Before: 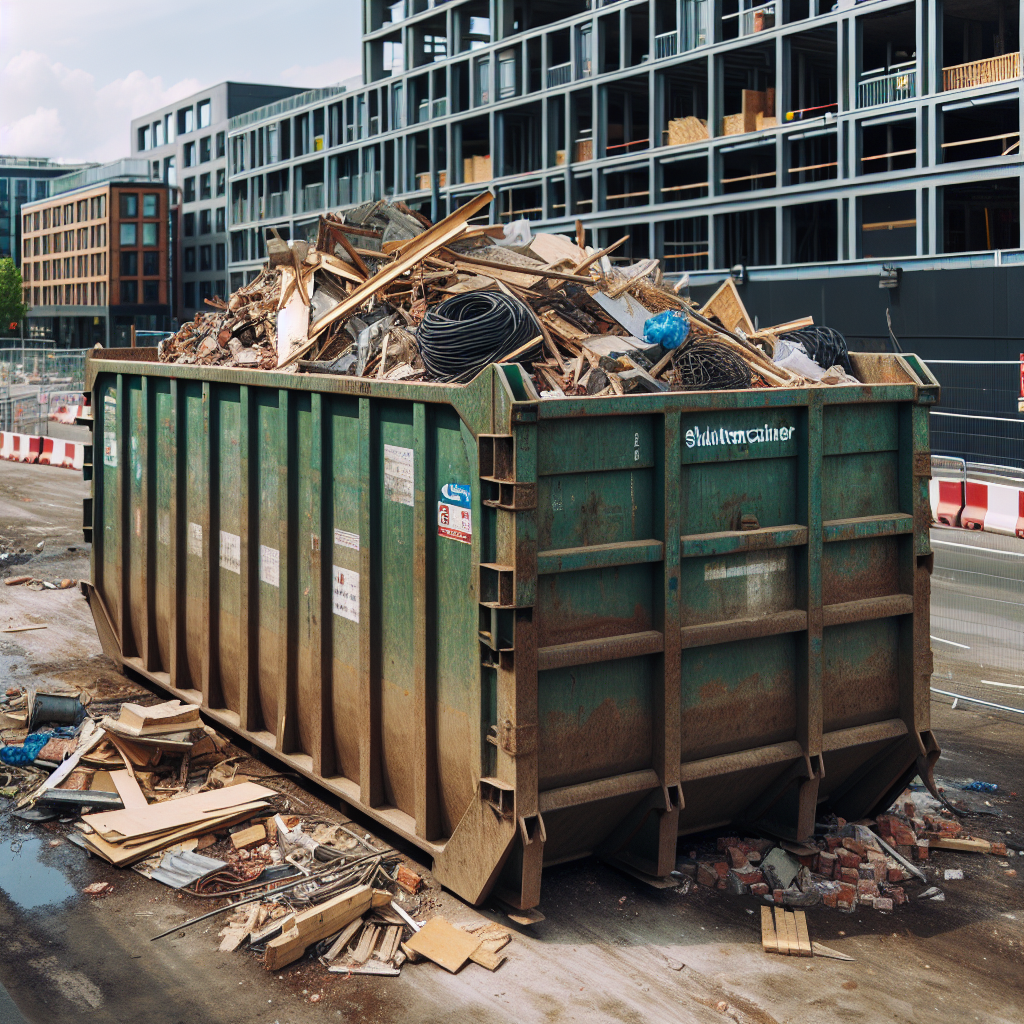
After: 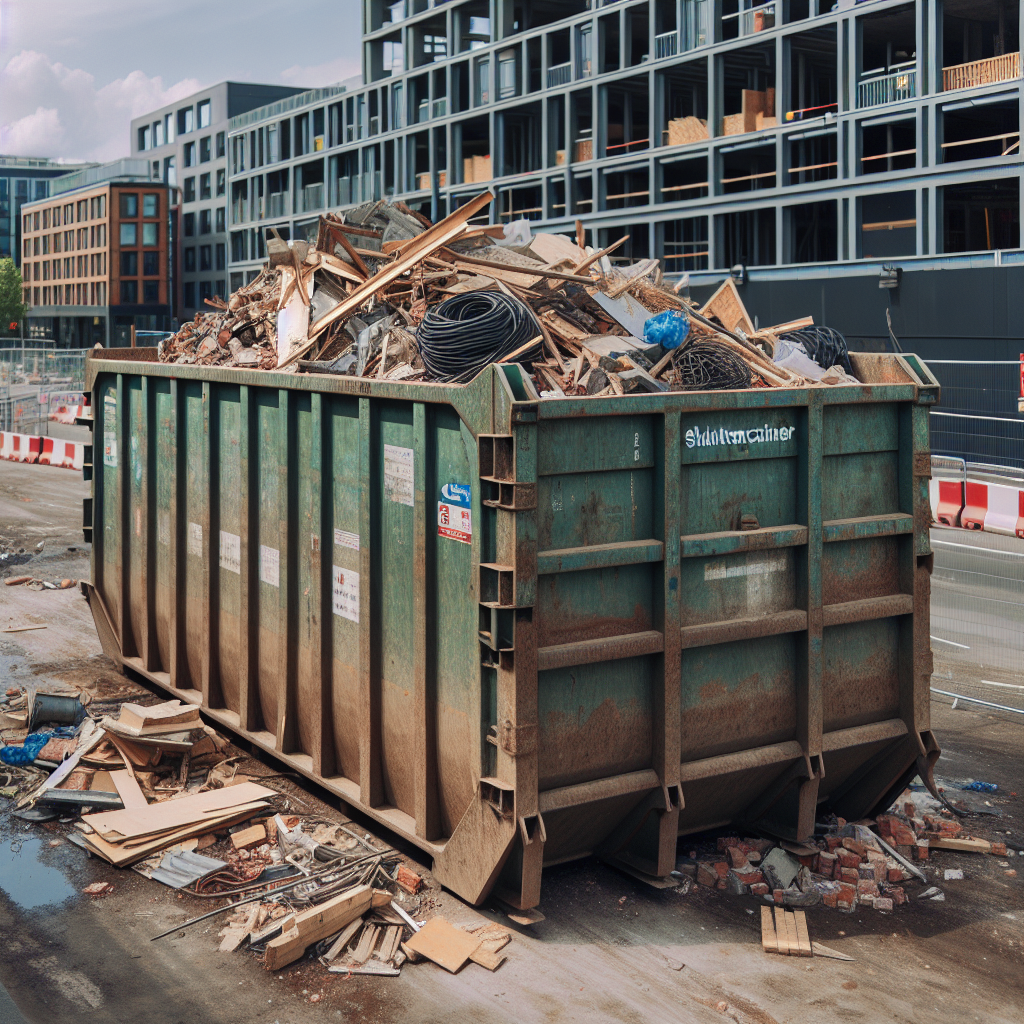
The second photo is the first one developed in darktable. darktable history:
color zones: curves: ch0 [(0, 0.473) (0.001, 0.473) (0.226, 0.548) (0.4, 0.589) (0.525, 0.54) (0.728, 0.403) (0.999, 0.473) (1, 0.473)]; ch1 [(0, 0.619) (0.001, 0.619) (0.234, 0.388) (0.4, 0.372) (0.528, 0.422) (0.732, 0.53) (0.999, 0.619) (1, 0.619)]; ch2 [(0, 0.547) (0.001, 0.547) (0.226, 0.45) (0.4, 0.525) (0.525, 0.585) (0.8, 0.511) (0.999, 0.547) (1, 0.547)]
shadows and highlights: shadows 40, highlights -60
